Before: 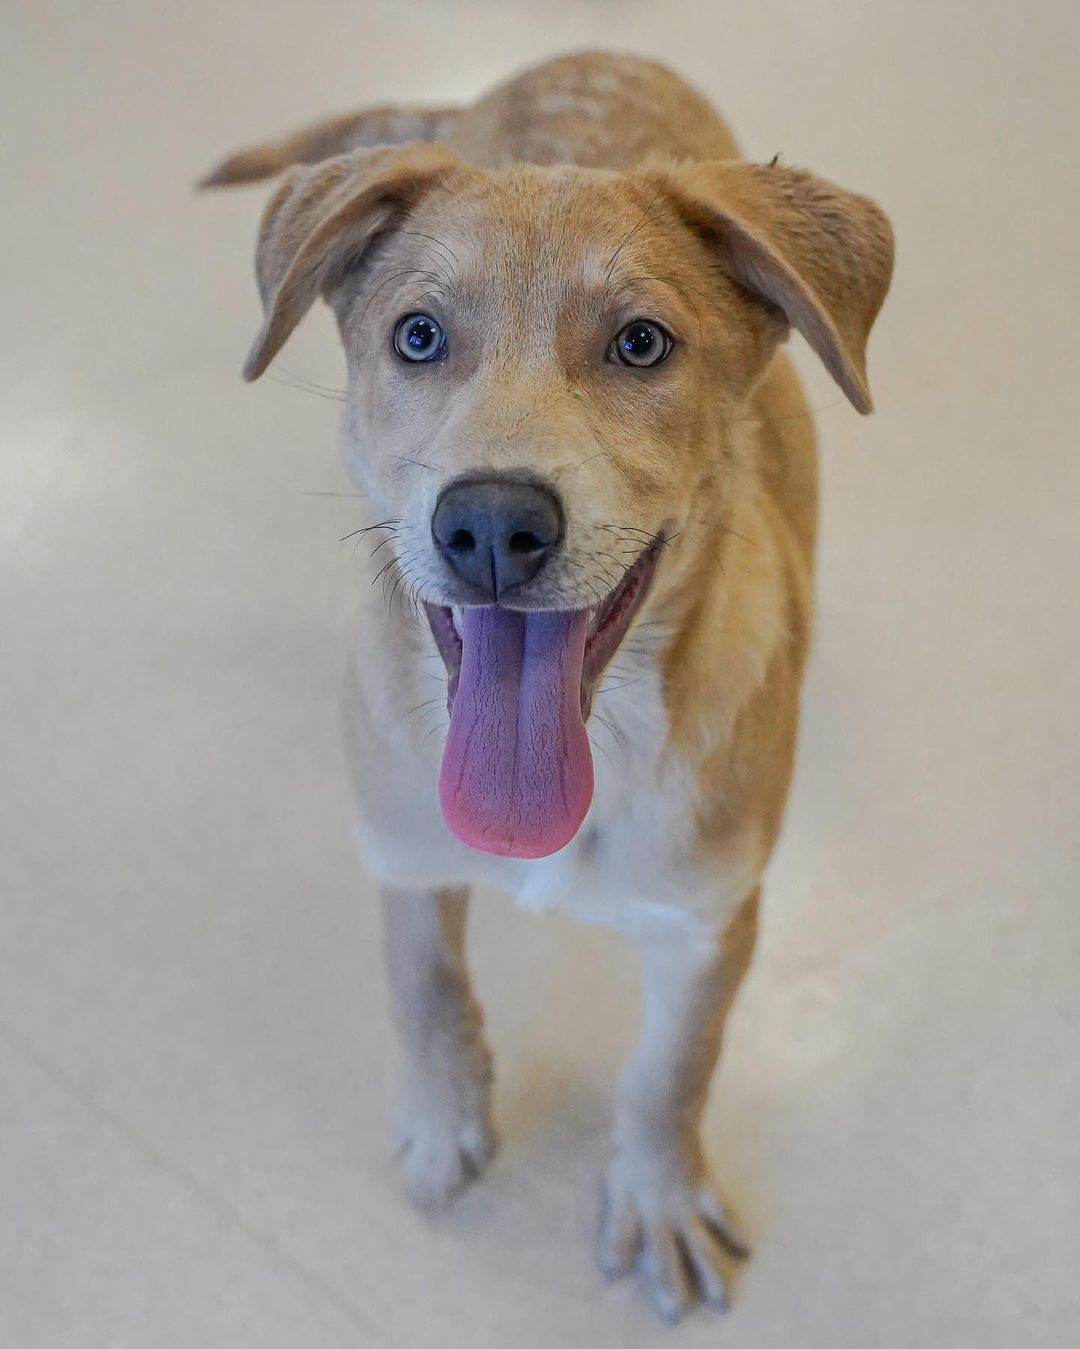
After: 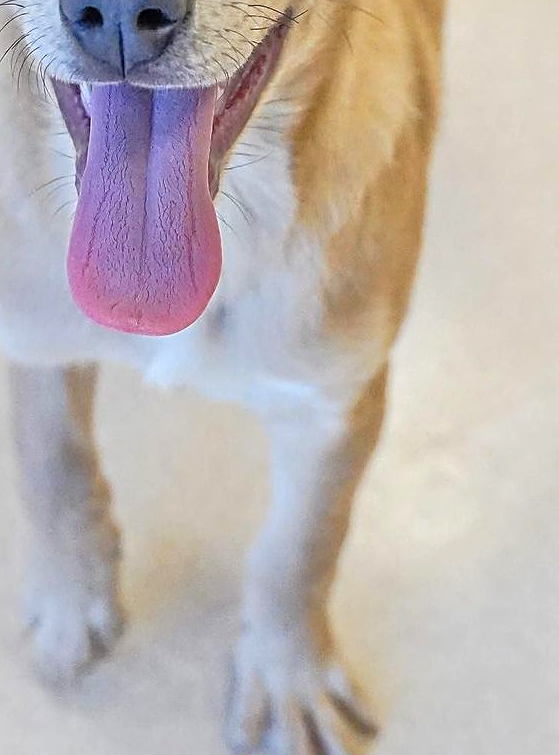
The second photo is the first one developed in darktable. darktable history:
crop: left 34.479%, top 38.822%, right 13.718%, bottom 5.172%
tone equalizer: -7 EV 0.15 EV, -6 EV 0.6 EV, -5 EV 1.15 EV, -4 EV 1.33 EV, -3 EV 1.15 EV, -2 EV 0.6 EV, -1 EV 0.15 EV, mask exposure compensation -0.5 EV
exposure: black level correction 0, exposure 0.5 EV, compensate exposure bias true, compensate highlight preservation false
sharpen: on, module defaults
